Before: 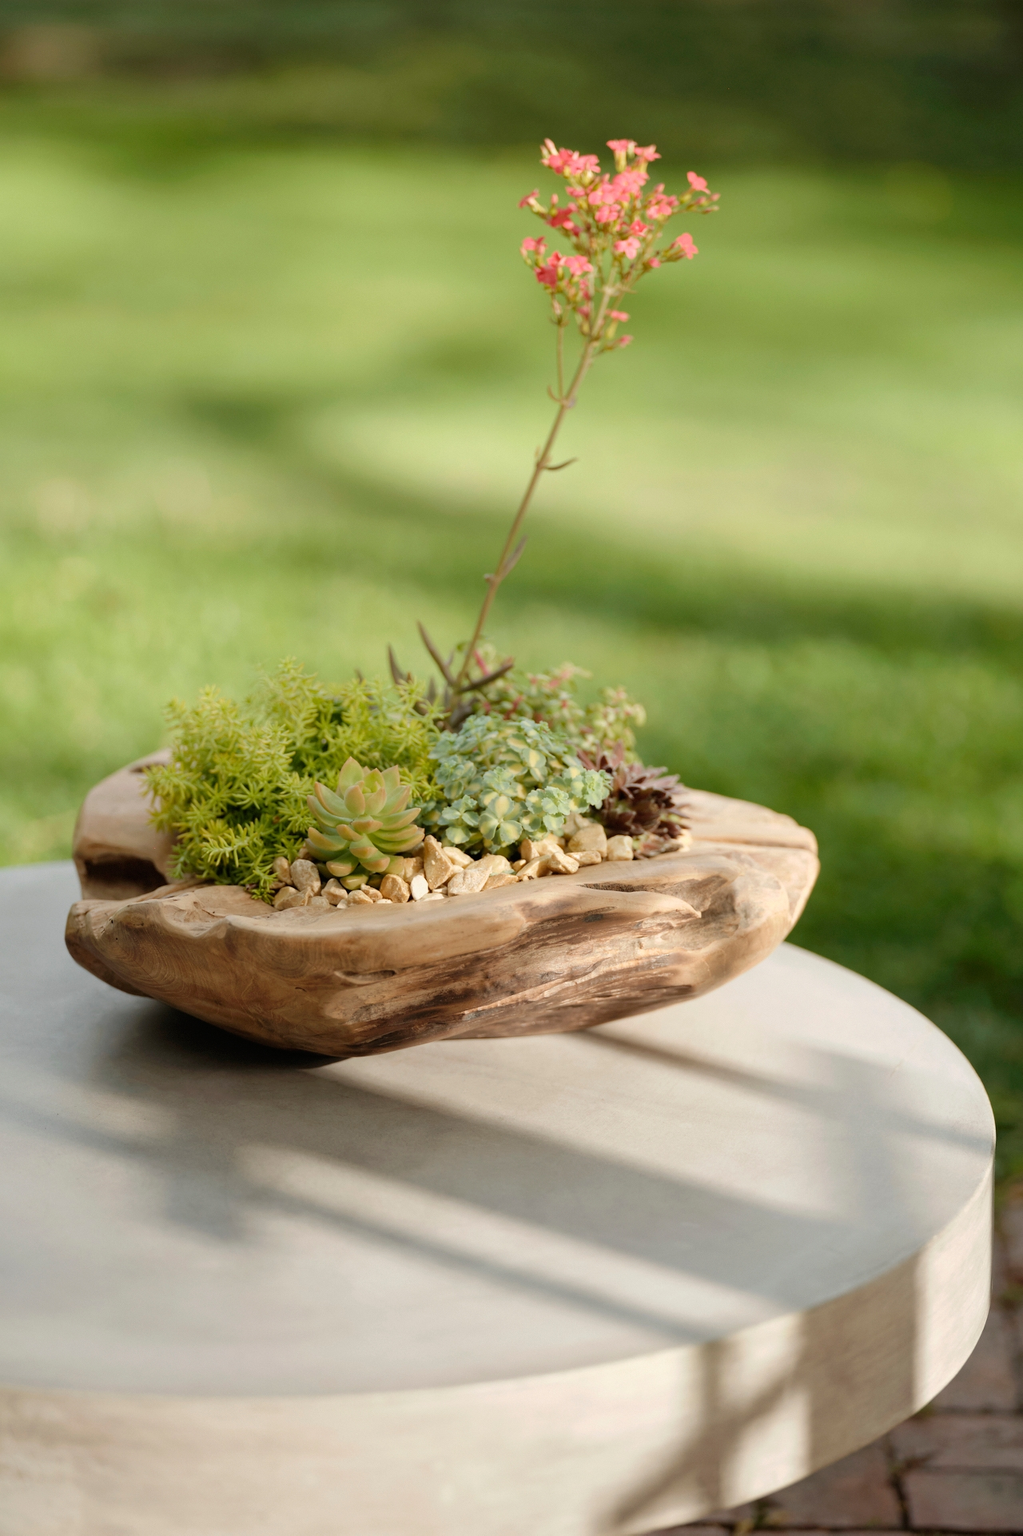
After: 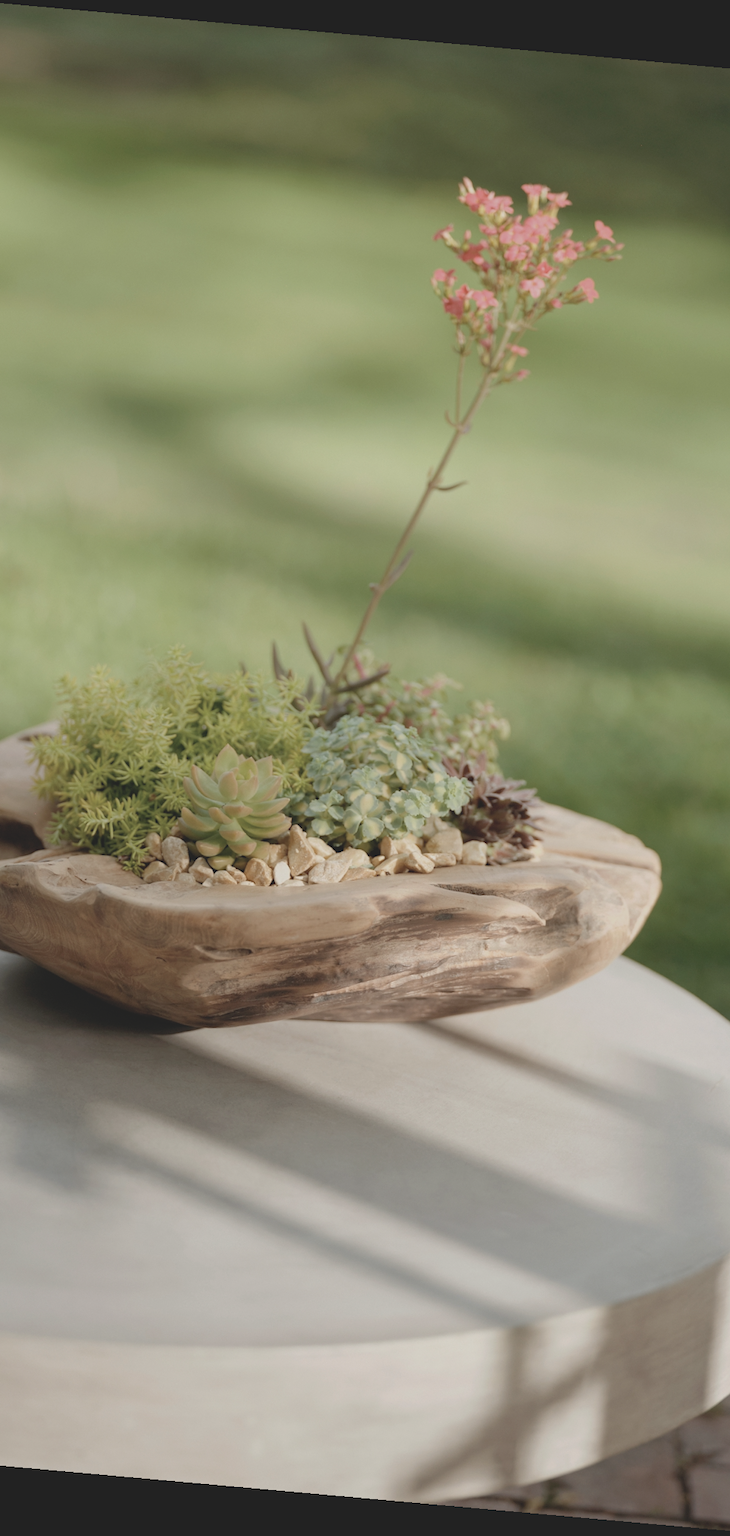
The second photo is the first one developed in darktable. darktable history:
crop and rotate: left 15.446%, right 17.836%
contrast brightness saturation: contrast -0.26, saturation -0.43
rotate and perspective: rotation 5.12°, automatic cropping off
